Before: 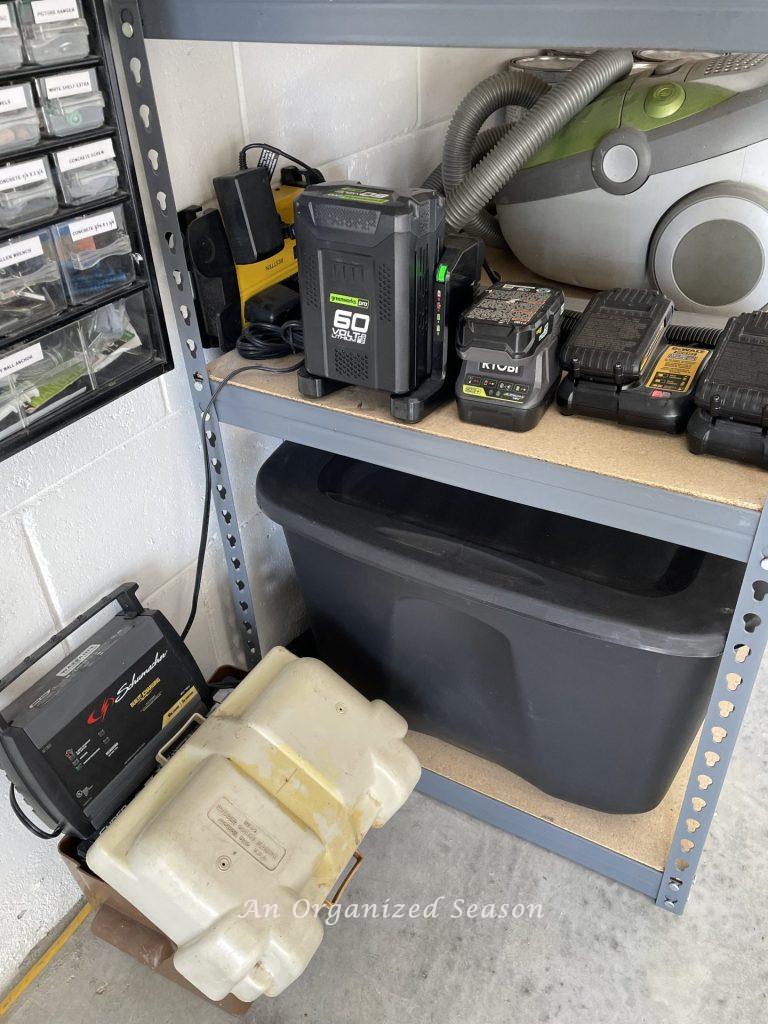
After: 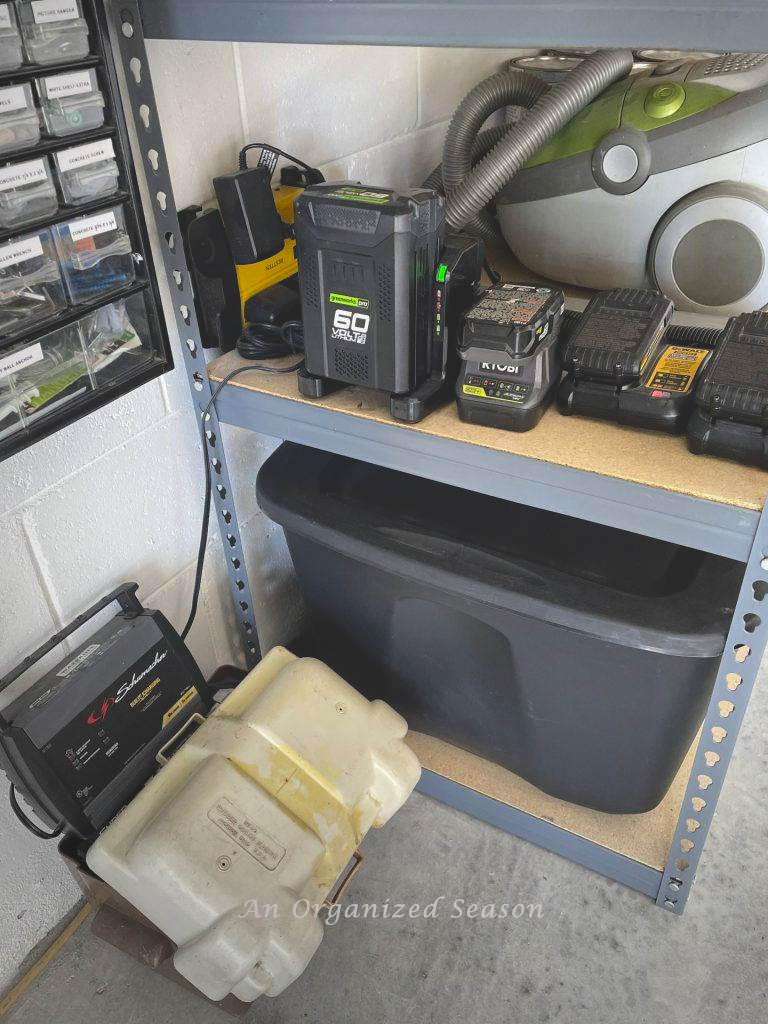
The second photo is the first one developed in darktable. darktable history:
vignetting: fall-off start 73.57%, center (0.22, -0.235)
exposure: black level correction -0.025, exposure -0.117 EV, compensate highlight preservation false
color balance rgb: perceptual saturation grading › global saturation 25%, global vibrance 20%
white balance: red 1, blue 1
local contrast: mode bilateral grid, contrast 20, coarseness 50, detail 120%, midtone range 0.2
